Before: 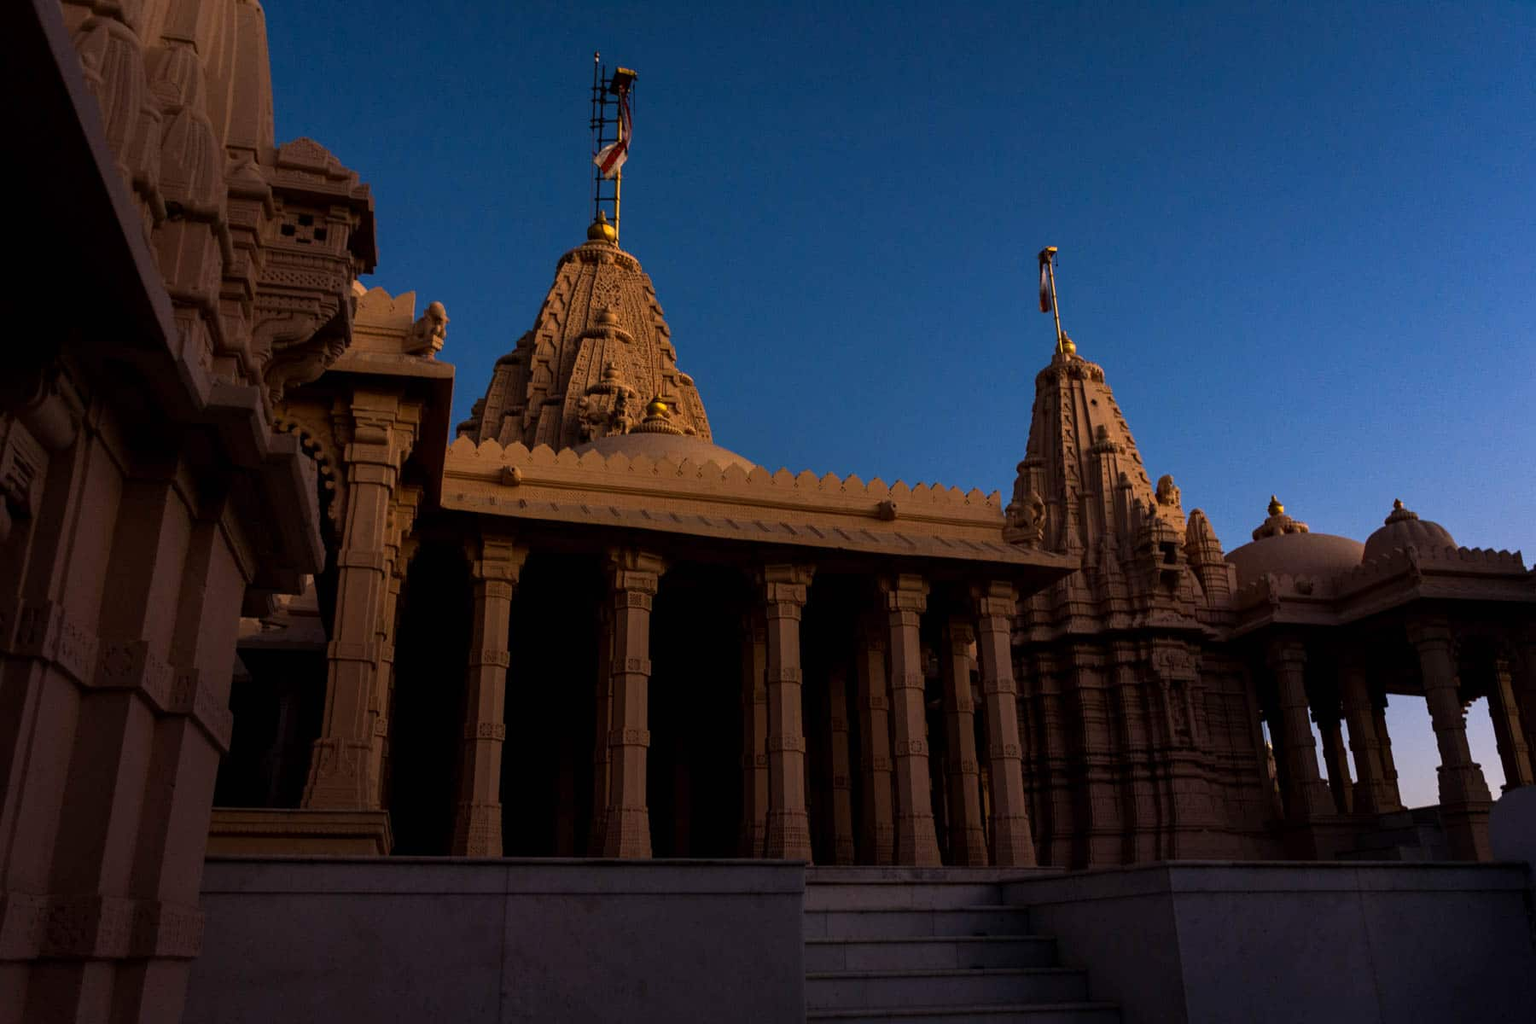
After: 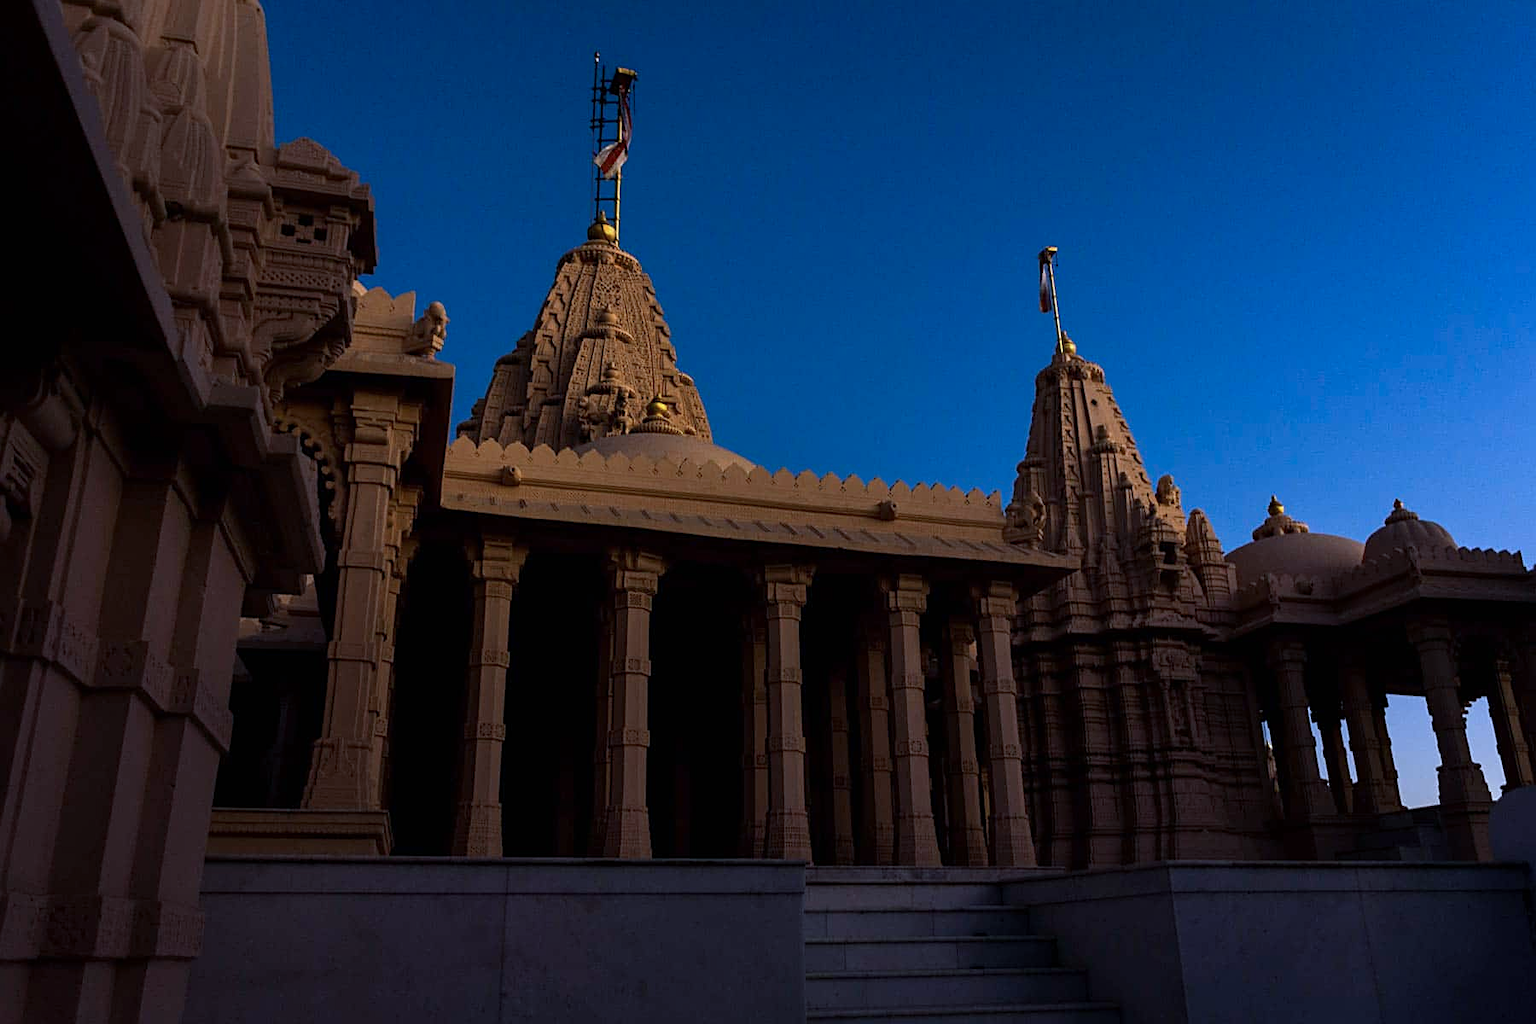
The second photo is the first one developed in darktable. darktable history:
exposure: exposure -0.069 EV, compensate highlight preservation false
sharpen: on, module defaults
color calibration: x 0.395, y 0.386, temperature 3709.07 K, gamut compression 0.975
